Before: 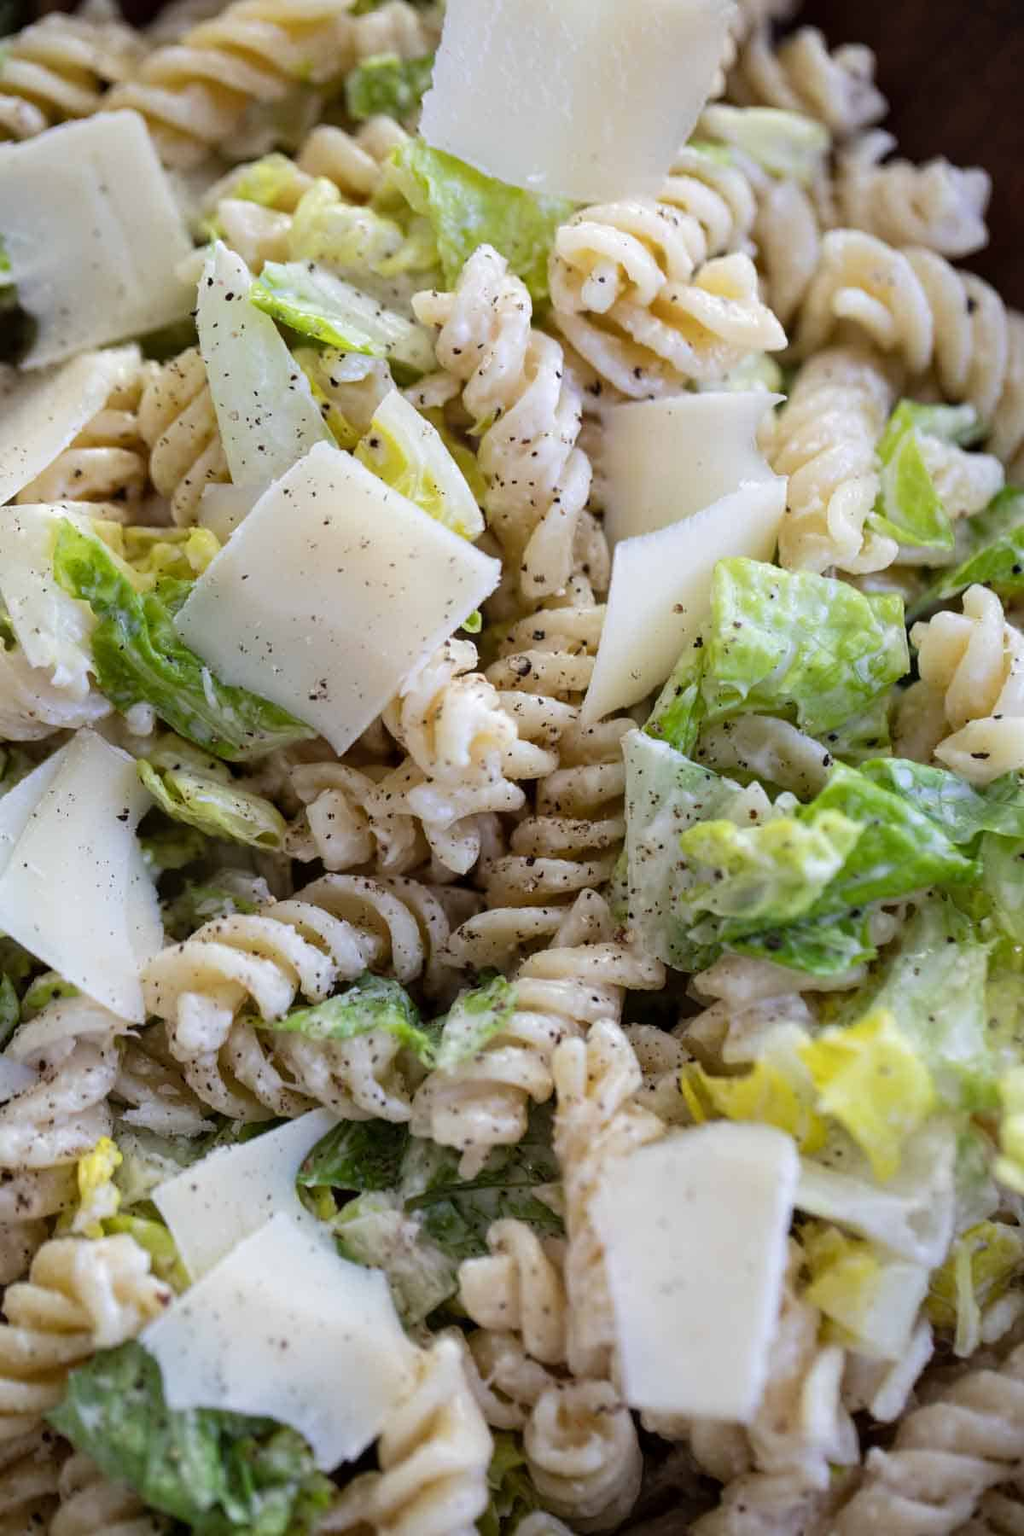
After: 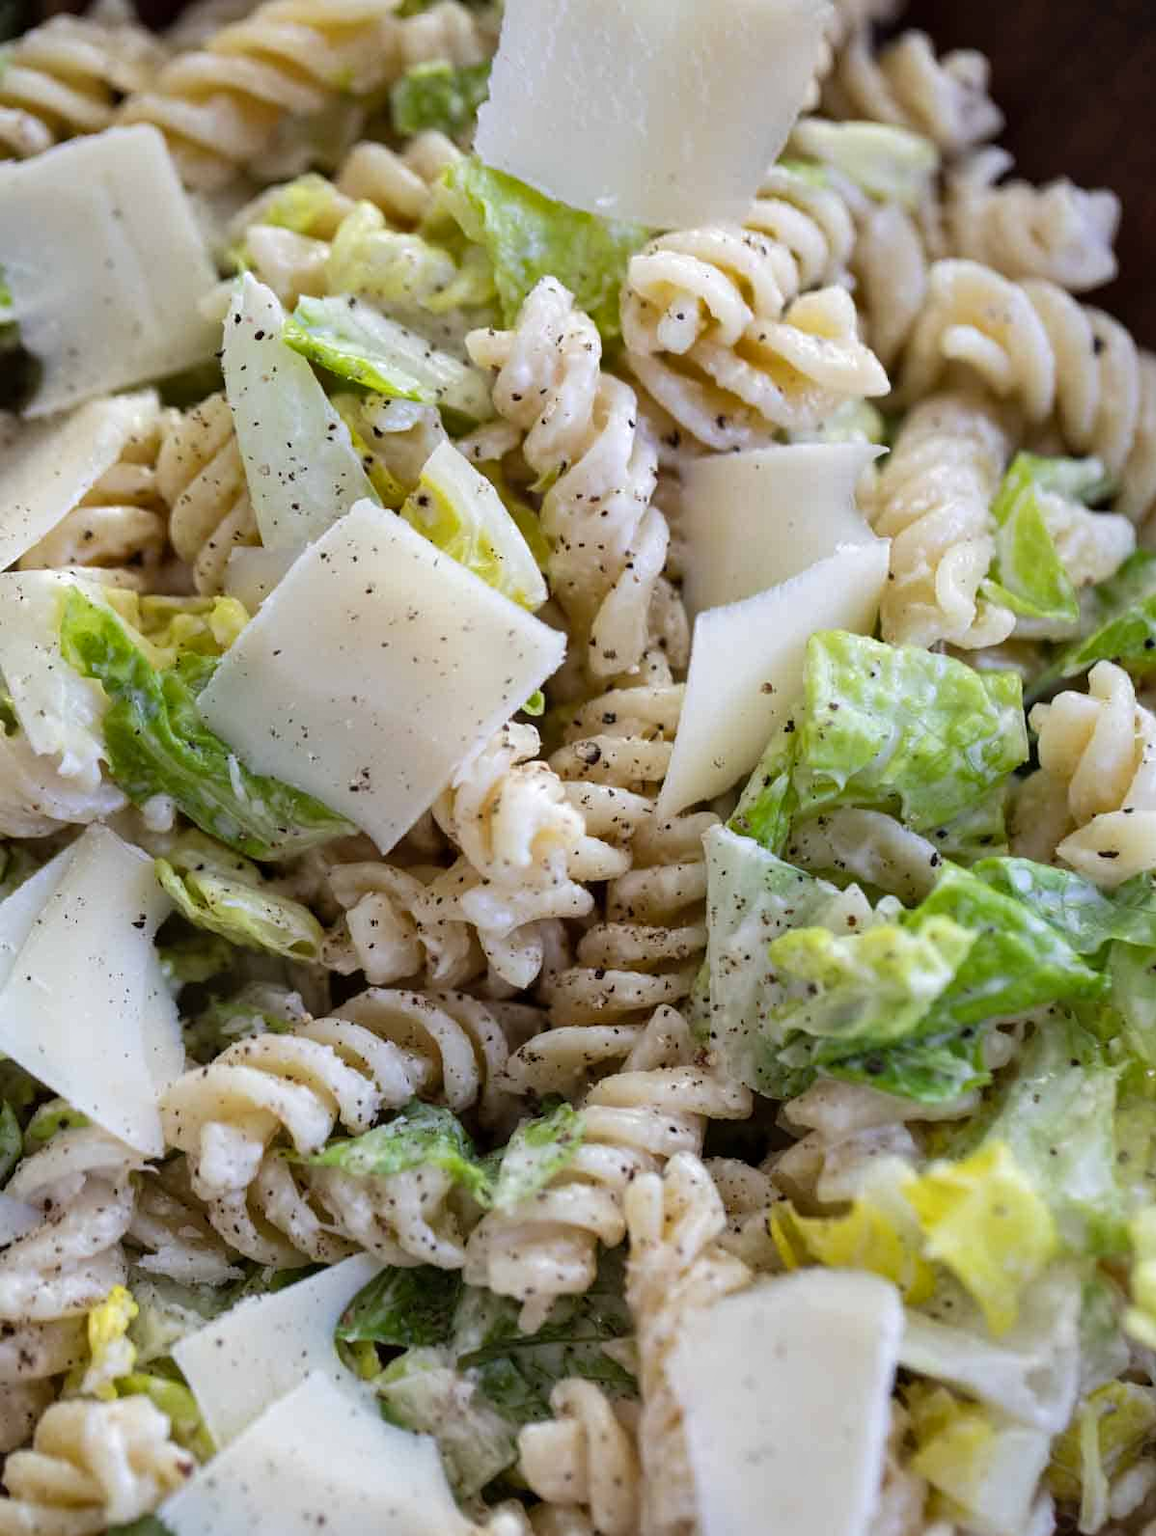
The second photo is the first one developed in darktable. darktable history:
crop and rotate: top 0%, bottom 11.528%
shadows and highlights: shadows 11.76, white point adjustment 1.17, soften with gaussian
